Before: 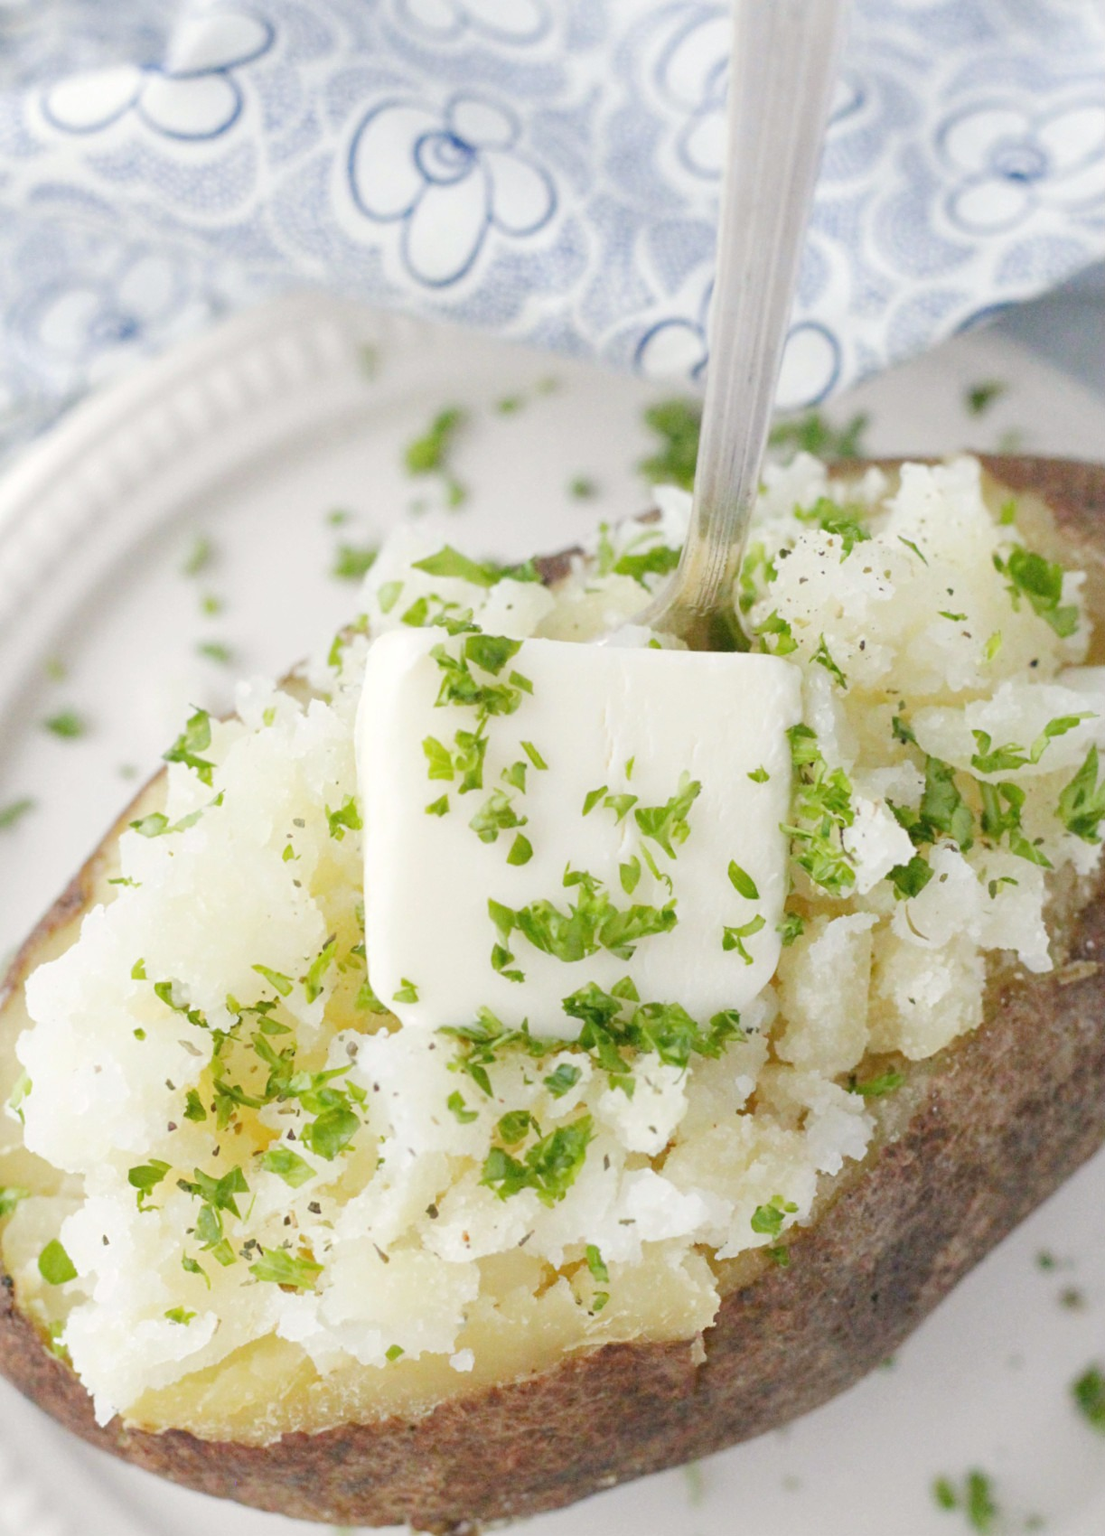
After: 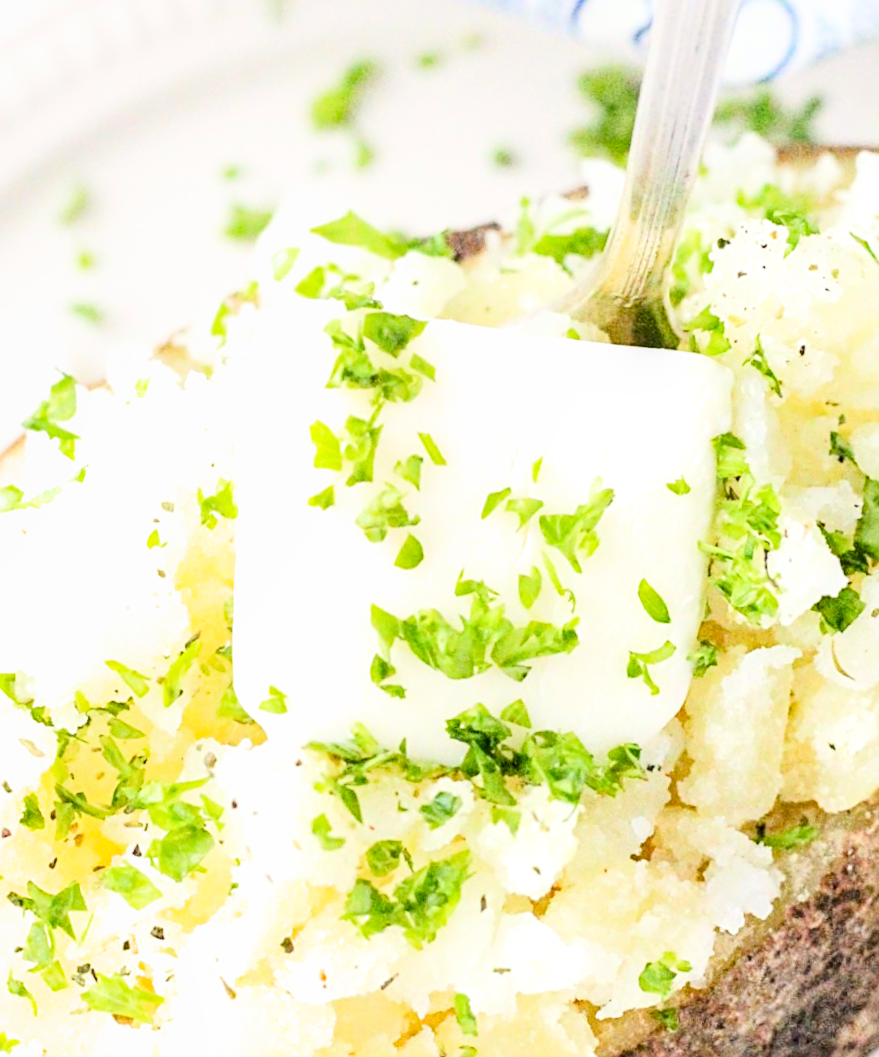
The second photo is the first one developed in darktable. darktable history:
sharpen: on, module defaults
exposure: black level correction 0, exposure 0.691 EV, compensate exposure bias true, compensate highlight preservation false
crop and rotate: angle -3.65°, left 9.901%, top 20.394%, right 11.927%, bottom 11.988%
local contrast: detail 130%
tone equalizer: edges refinement/feathering 500, mask exposure compensation -1.57 EV, preserve details no
tone curve: curves: ch0 [(0, 0.023) (0.103, 0.087) (0.277, 0.28) (0.46, 0.554) (0.569, 0.68) (0.735, 0.843) (0.994, 0.984)]; ch1 [(0, 0) (0.324, 0.285) (0.456, 0.438) (0.488, 0.497) (0.512, 0.503) (0.535, 0.535) (0.599, 0.606) (0.715, 0.738) (1, 1)]; ch2 [(0, 0) (0.369, 0.388) (0.449, 0.431) (0.478, 0.471) (0.502, 0.503) (0.55, 0.553) (0.603, 0.602) (0.656, 0.713) (1, 1)], color space Lab, linked channels, preserve colors none
haze removal: strength 0.283, distance 0.248, compatibility mode true
filmic rgb: black relative exposure -8.06 EV, white relative exposure 3 EV, hardness 5.39, contrast 1.256, color science v6 (2022)
